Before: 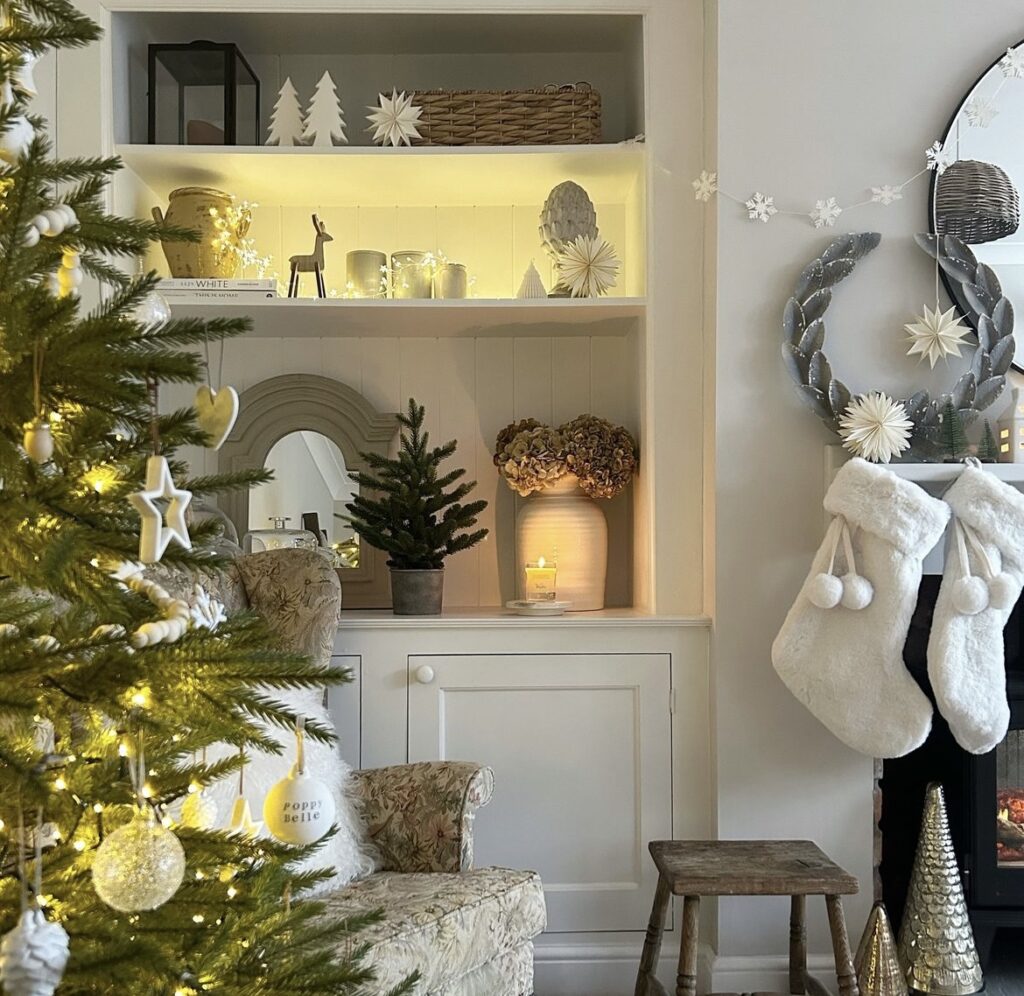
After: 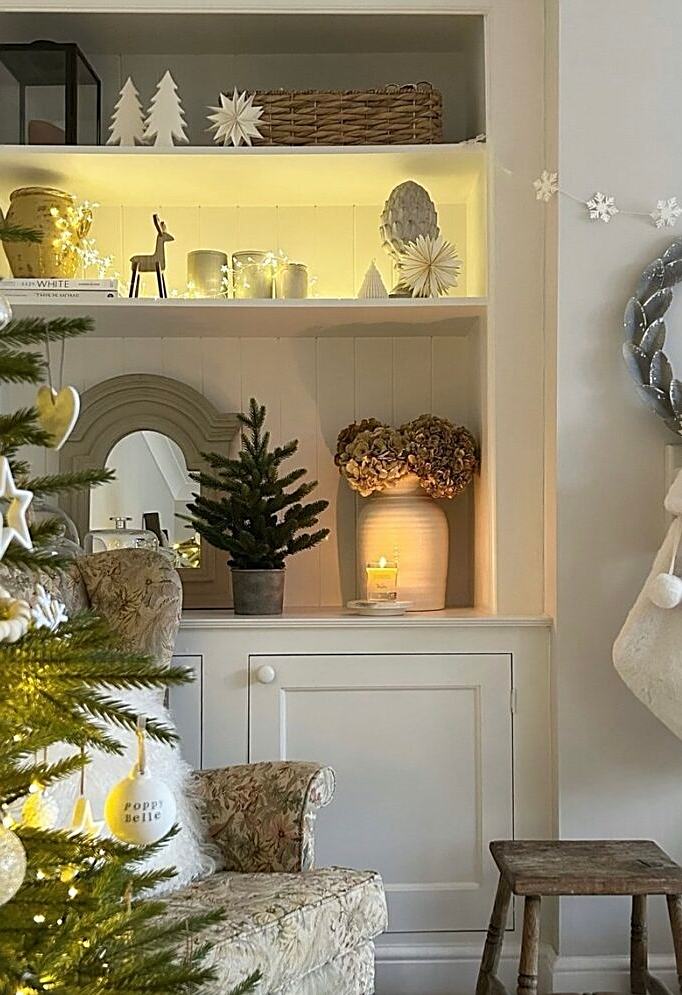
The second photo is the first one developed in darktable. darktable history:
crop and rotate: left 15.546%, right 17.787%
sharpen: on, module defaults
